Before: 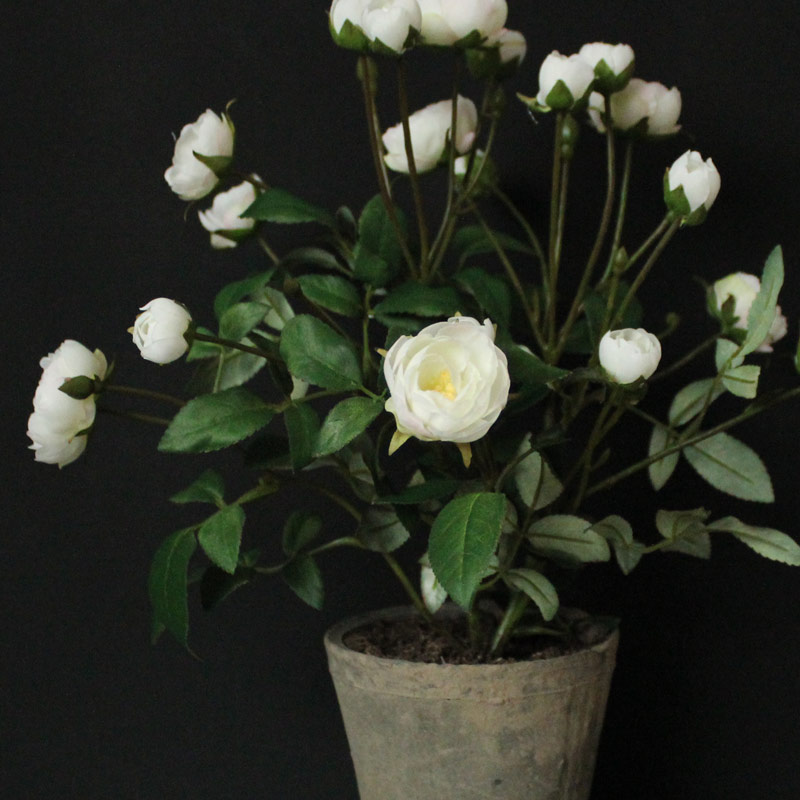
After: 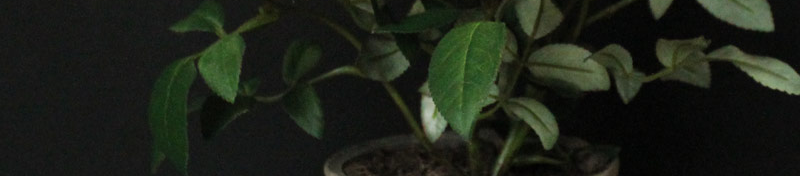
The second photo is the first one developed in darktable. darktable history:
crop and rotate: top 58.898%, bottom 18.991%
